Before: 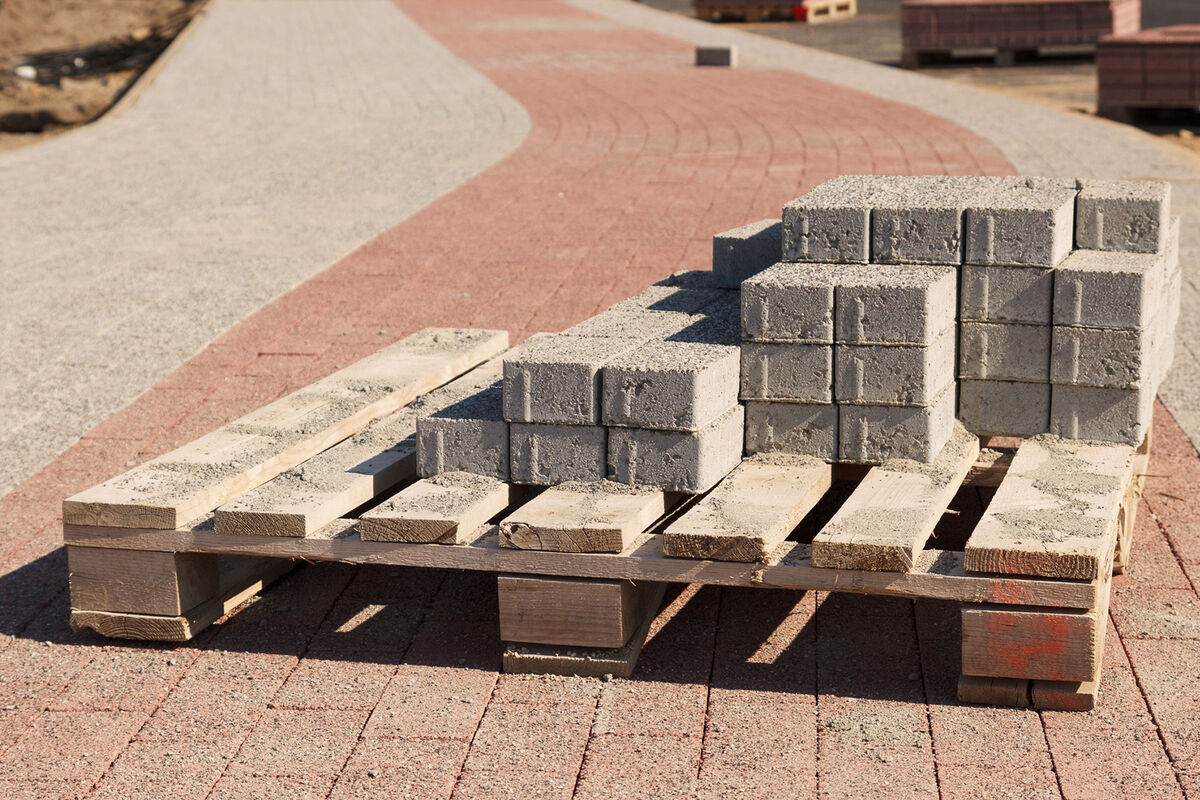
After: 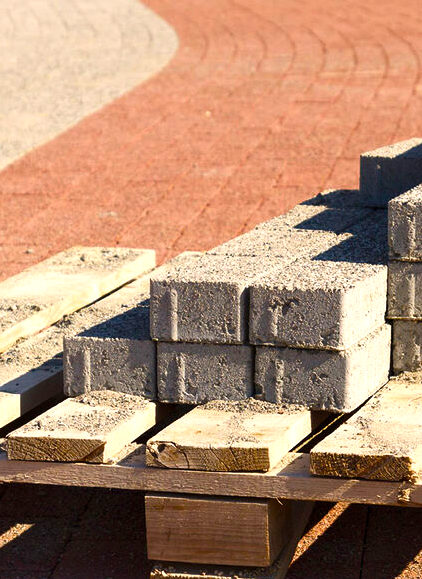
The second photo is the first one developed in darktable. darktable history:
crop and rotate: left 29.476%, top 10.214%, right 35.32%, bottom 17.333%
color balance rgb: linear chroma grading › global chroma 9%, perceptual saturation grading › global saturation 36%, perceptual saturation grading › shadows 35%, perceptual brilliance grading › global brilliance 15%, perceptual brilliance grading › shadows -35%, global vibrance 15%
